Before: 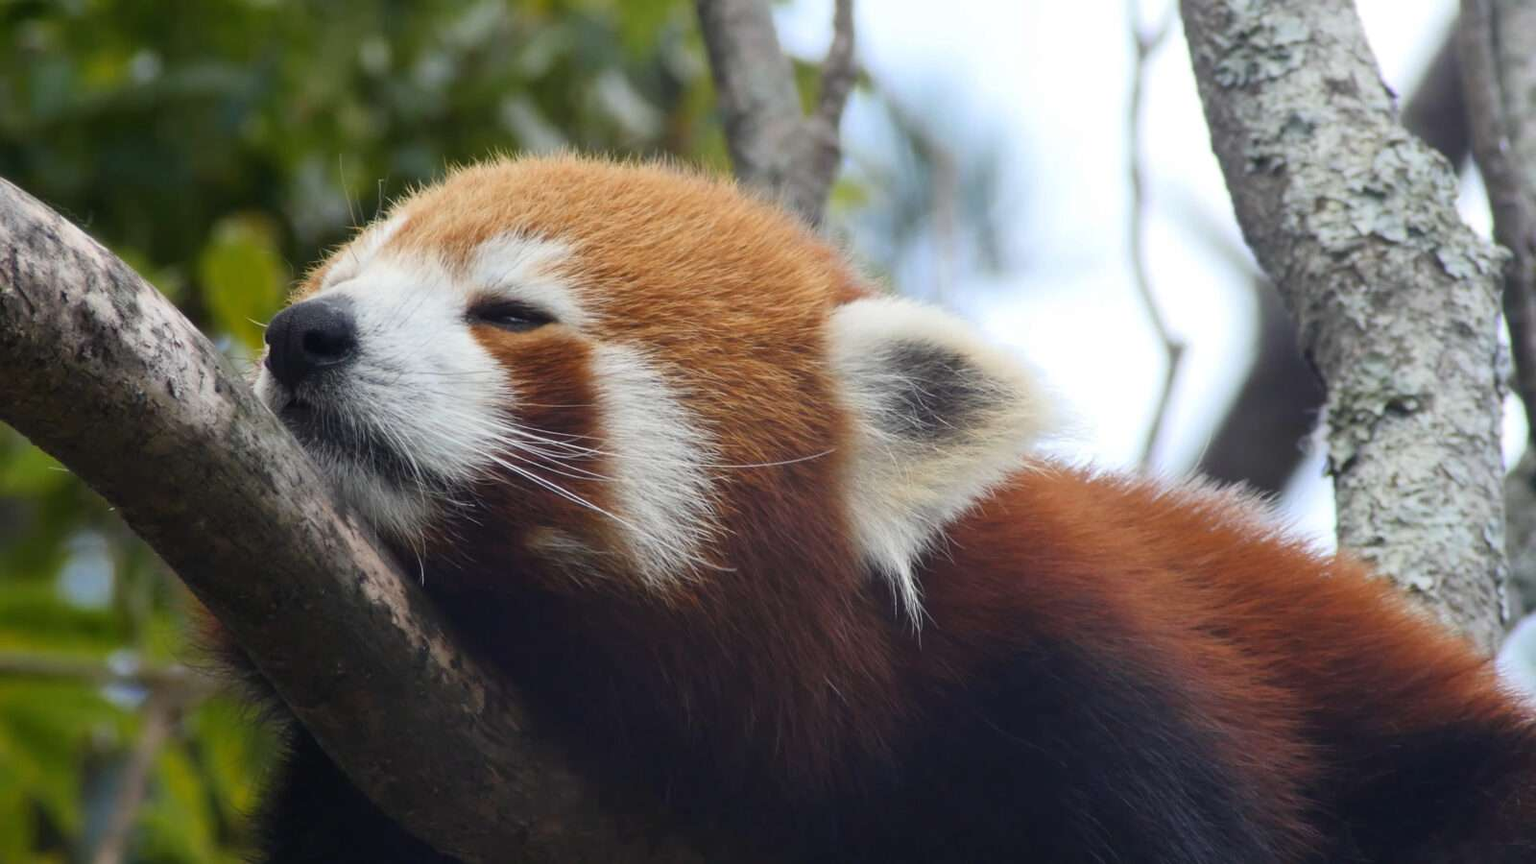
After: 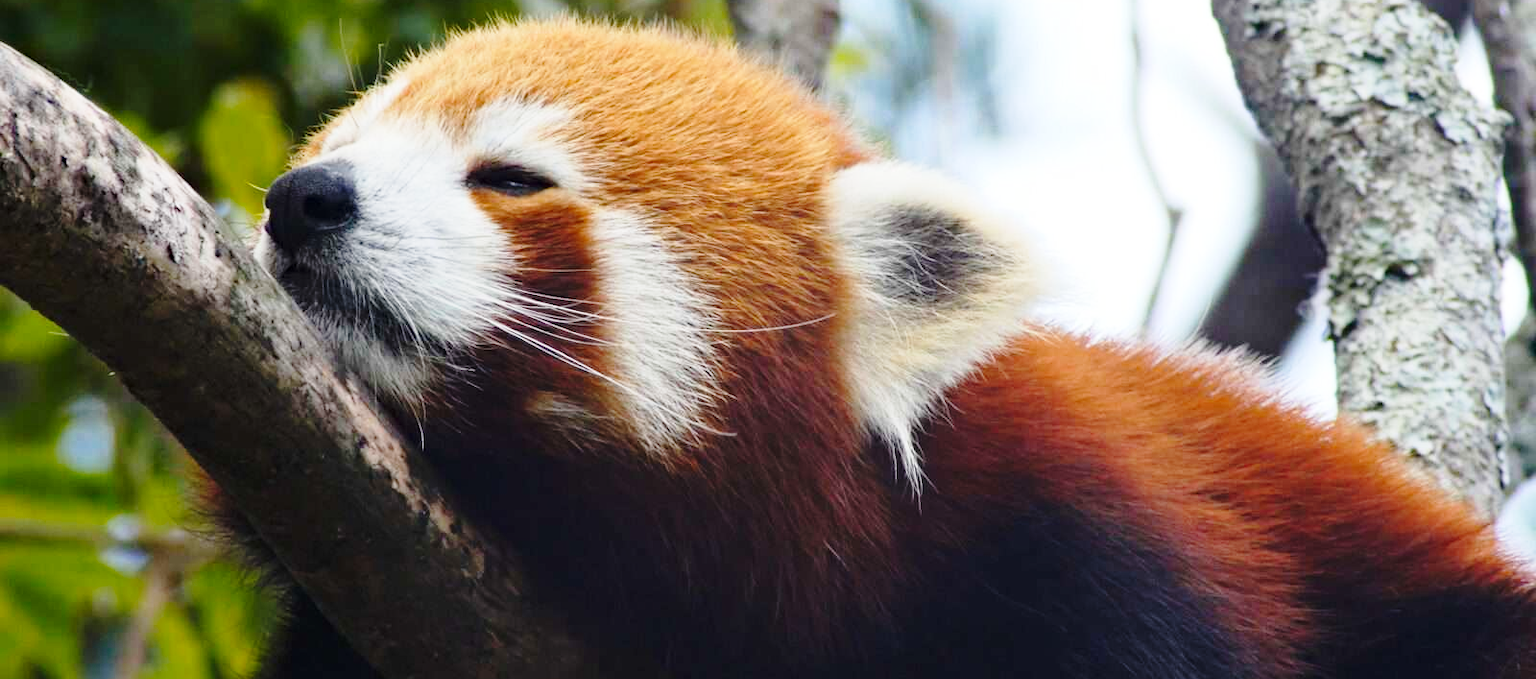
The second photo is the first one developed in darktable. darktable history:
crop and rotate: top 15.774%, bottom 5.506%
haze removal: strength 0.29, distance 0.25, compatibility mode true, adaptive false
base curve: curves: ch0 [(0, 0) (0.028, 0.03) (0.121, 0.232) (0.46, 0.748) (0.859, 0.968) (1, 1)], preserve colors none
